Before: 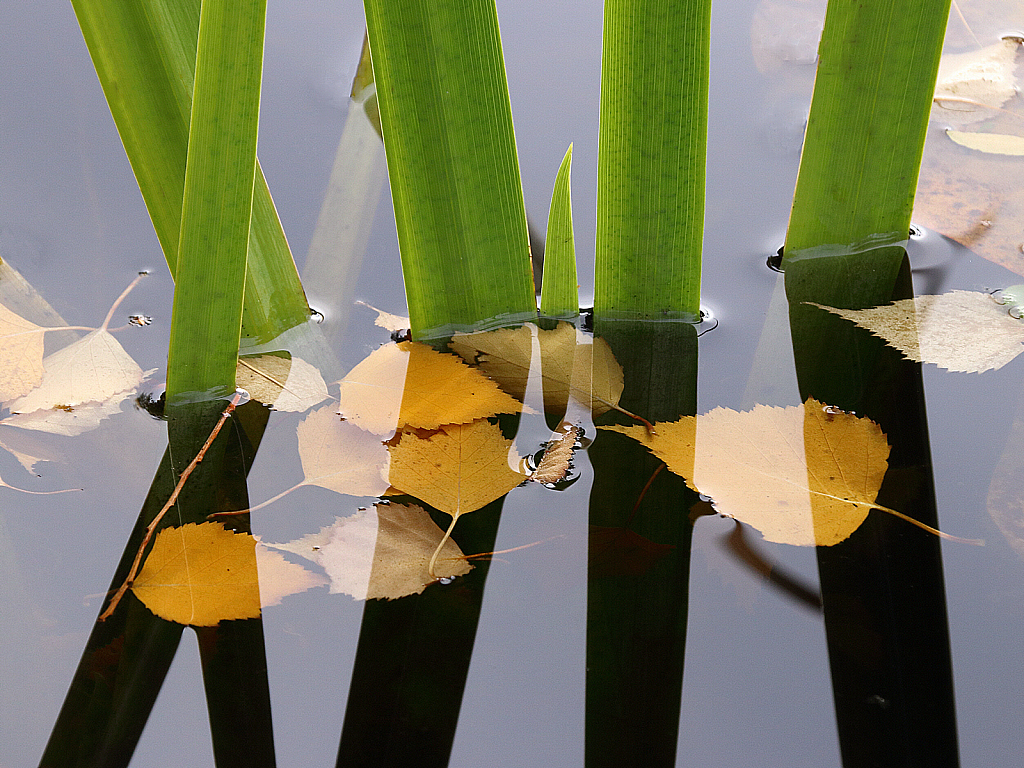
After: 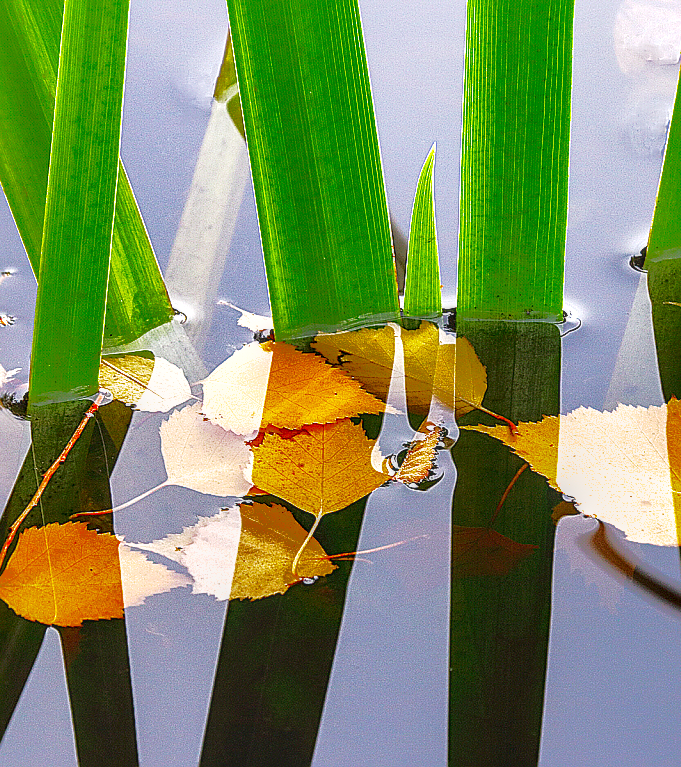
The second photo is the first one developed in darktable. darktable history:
sharpen: on, module defaults
crop and rotate: left 13.467%, right 19.937%
base curve: curves: ch0 [(0, 0) (0.579, 0.807) (1, 1)], preserve colors none
local contrast: highlights 3%, shadows 3%, detail 133%
exposure: black level correction 0, exposure 0.701 EV, compensate highlight preservation false
contrast brightness saturation: saturation 0.515
shadows and highlights: shadows -18.11, highlights -73.5
